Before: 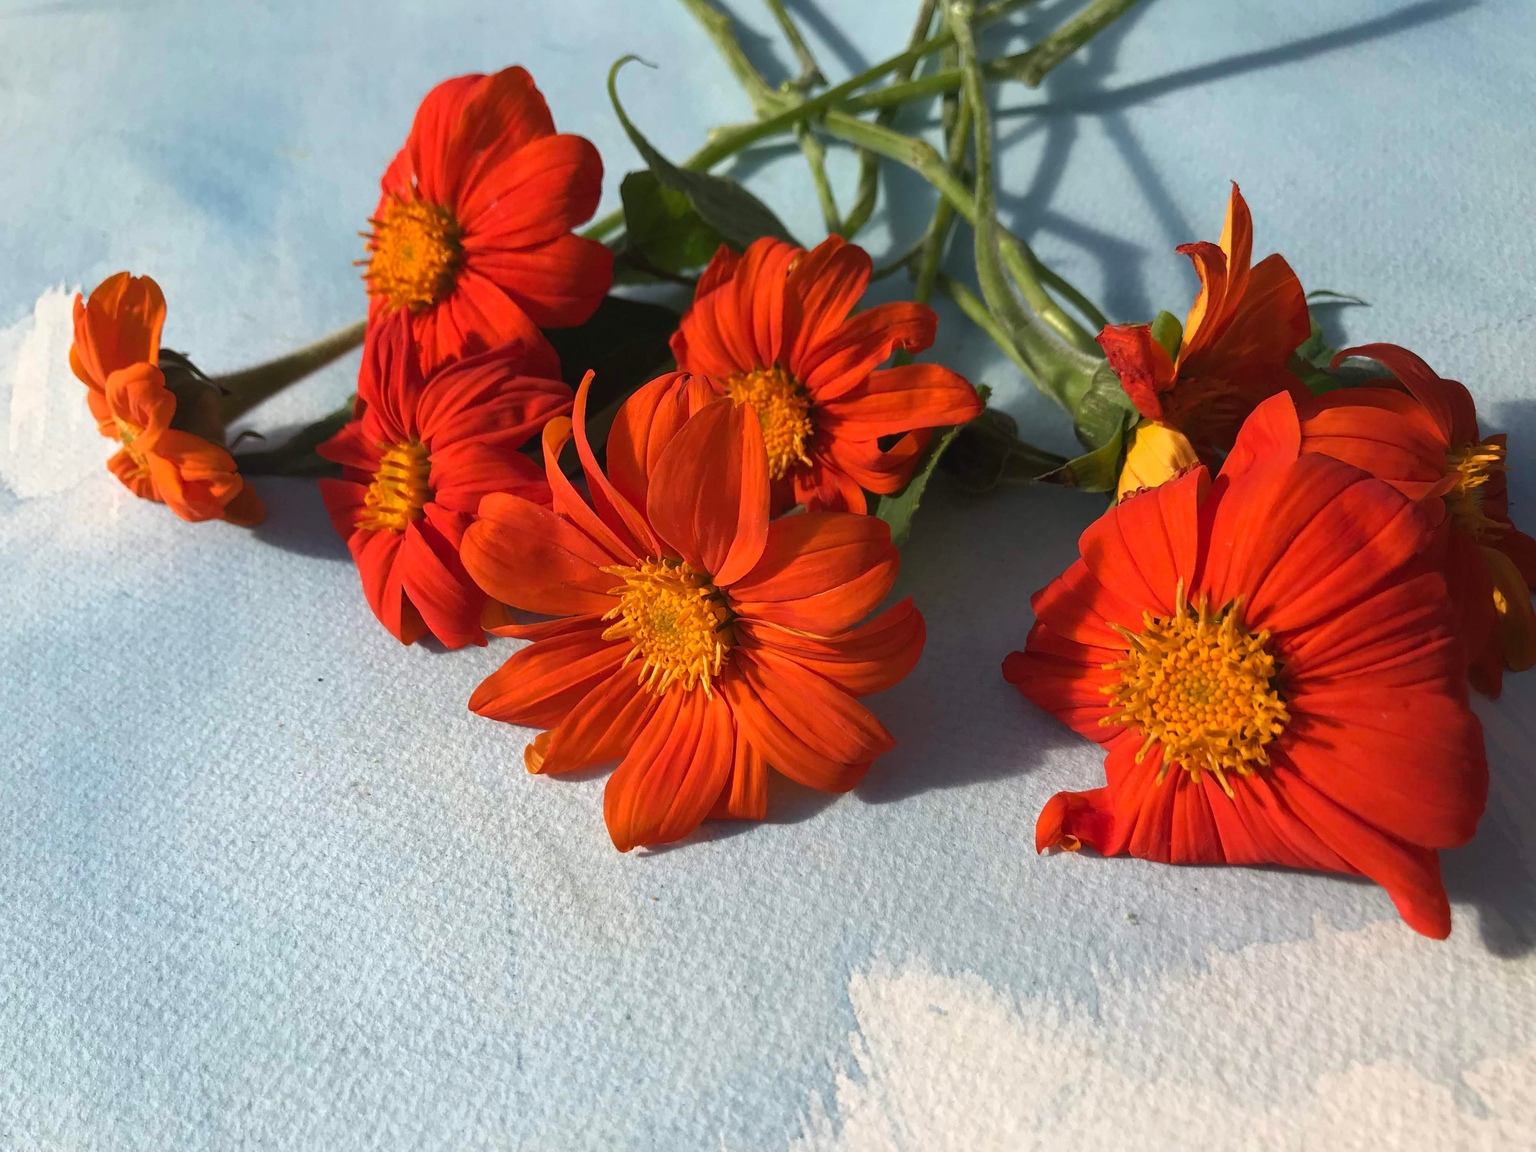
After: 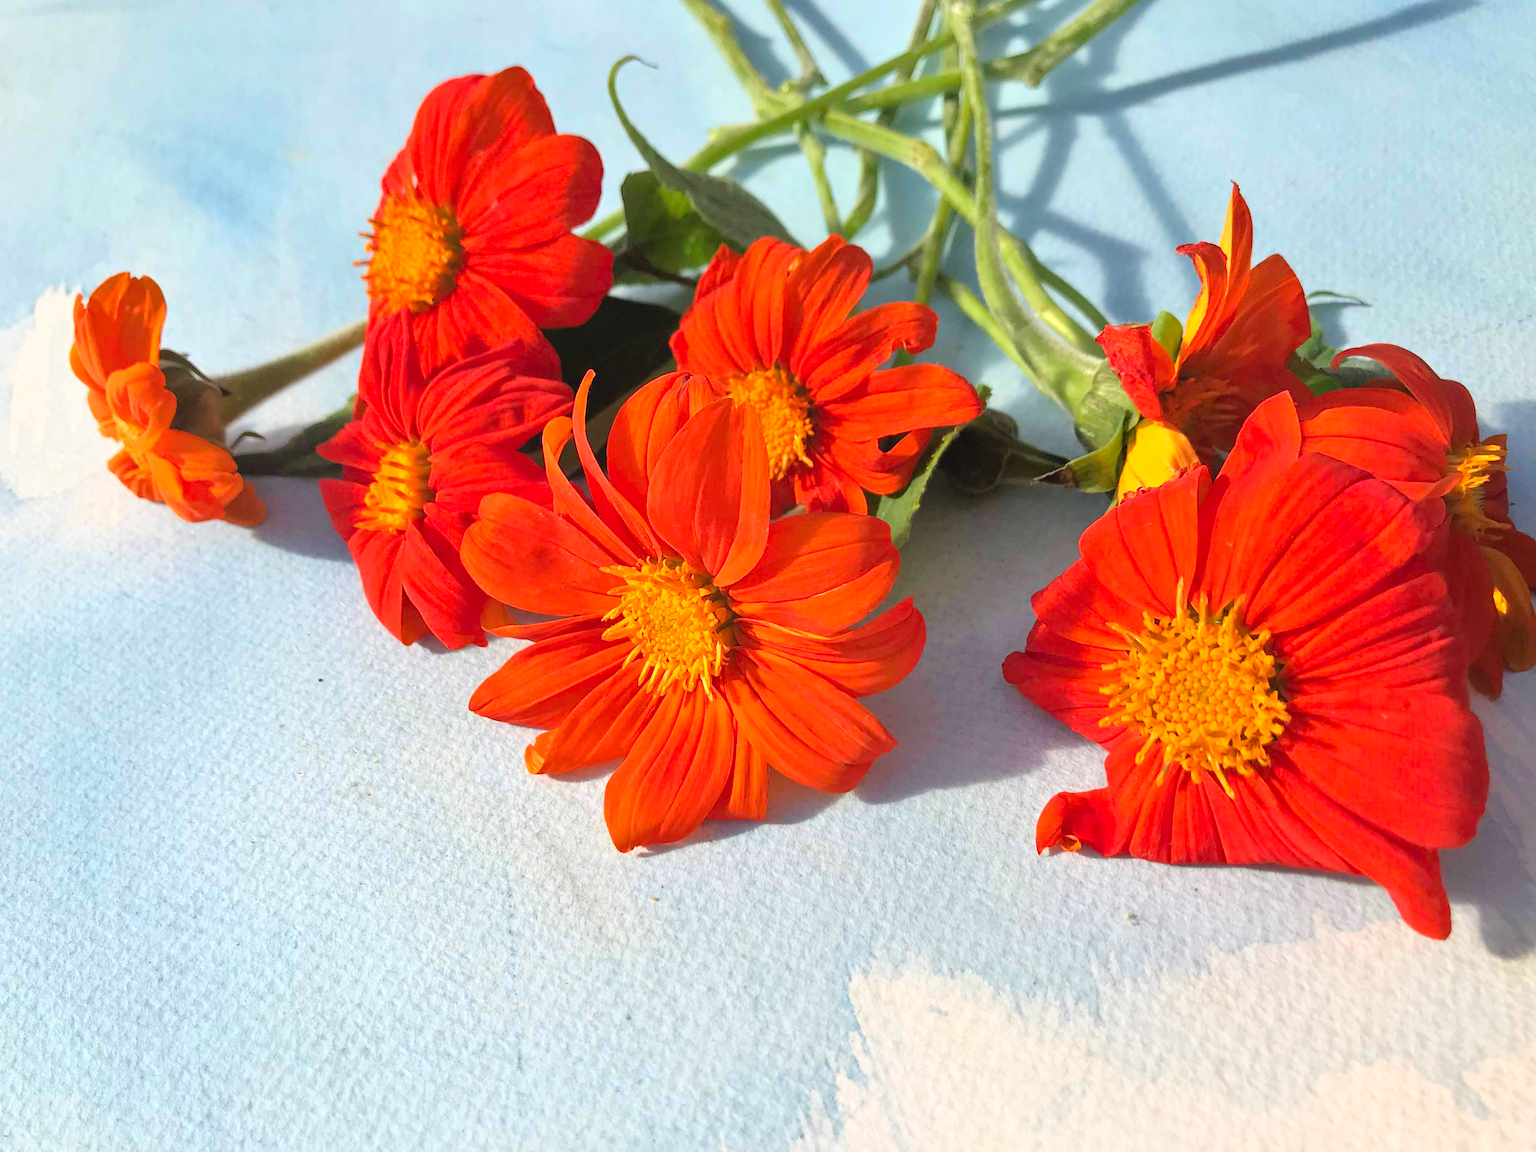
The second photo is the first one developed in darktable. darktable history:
tone equalizer: -7 EV 0.15 EV, -6 EV 0.6 EV, -5 EV 1.15 EV, -4 EV 1.33 EV, -3 EV 1.15 EV, -2 EV 0.6 EV, -1 EV 0.15 EV, mask exposure compensation -0.5 EV
contrast brightness saturation: contrast 0.2, brightness 0.16, saturation 0.22
